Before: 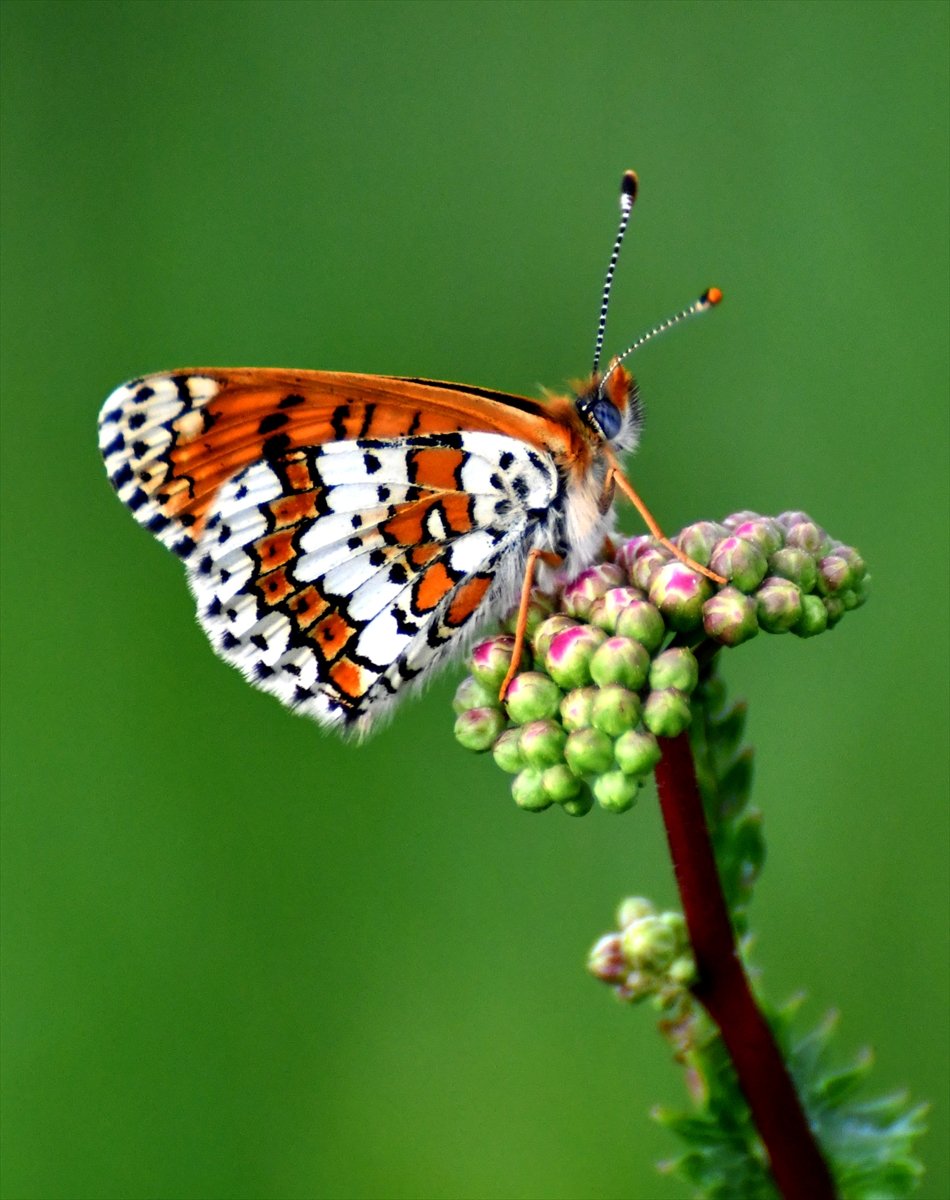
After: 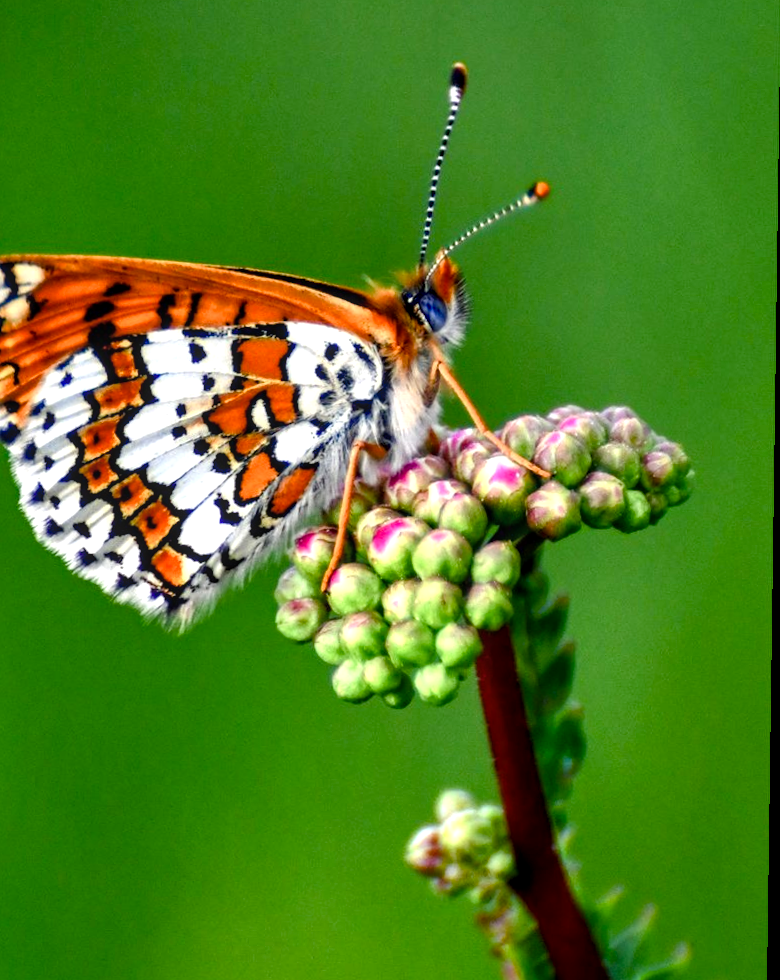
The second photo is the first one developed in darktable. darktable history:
crop: left 19.159%, top 9.58%, bottom 9.58%
rotate and perspective: rotation 0.8°, automatic cropping off
exposure: compensate highlight preservation false
color balance rgb: linear chroma grading › shadows 32%, linear chroma grading › global chroma -2%, linear chroma grading › mid-tones 4%, perceptual saturation grading › global saturation -2%, perceptual saturation grading › highlights -8%, perceptual saturation grading › mid-tones 8%, perceptual saturation grading › shadows 4%, perceptual brilliance grading › highlights 8%, perceptual brilliance grading › mid-tones 4%, perceptual brilliance grading › shadows 2%, global vibrance 16%, saturation formula JzAzBz (2021)
local contrast: on, module defaults
